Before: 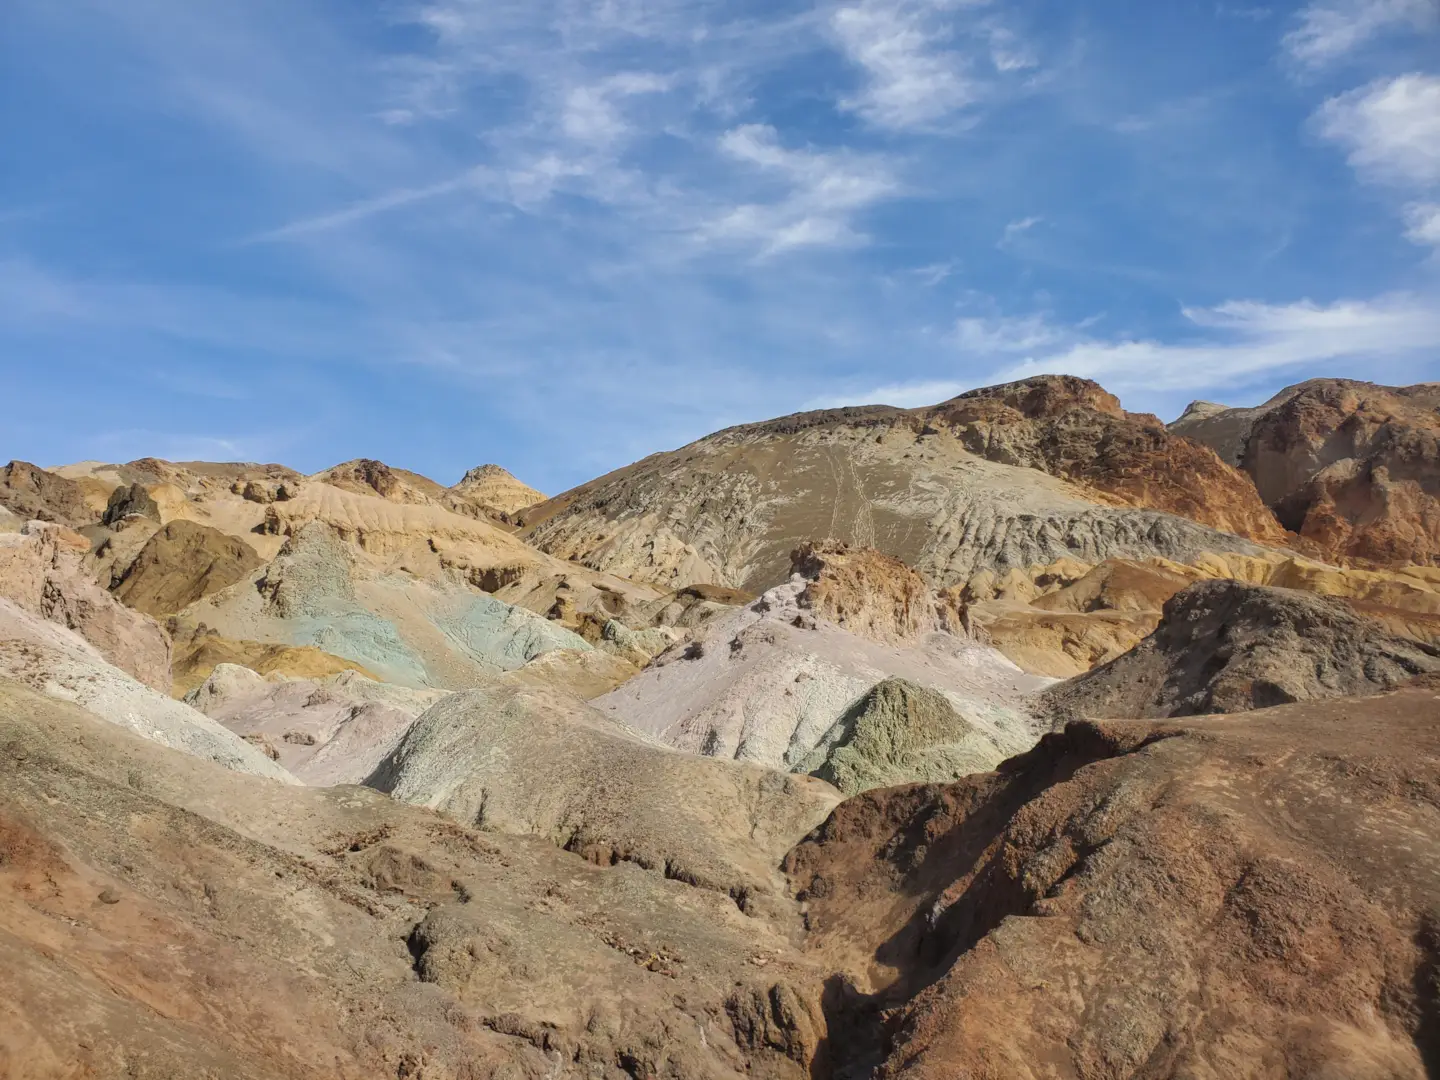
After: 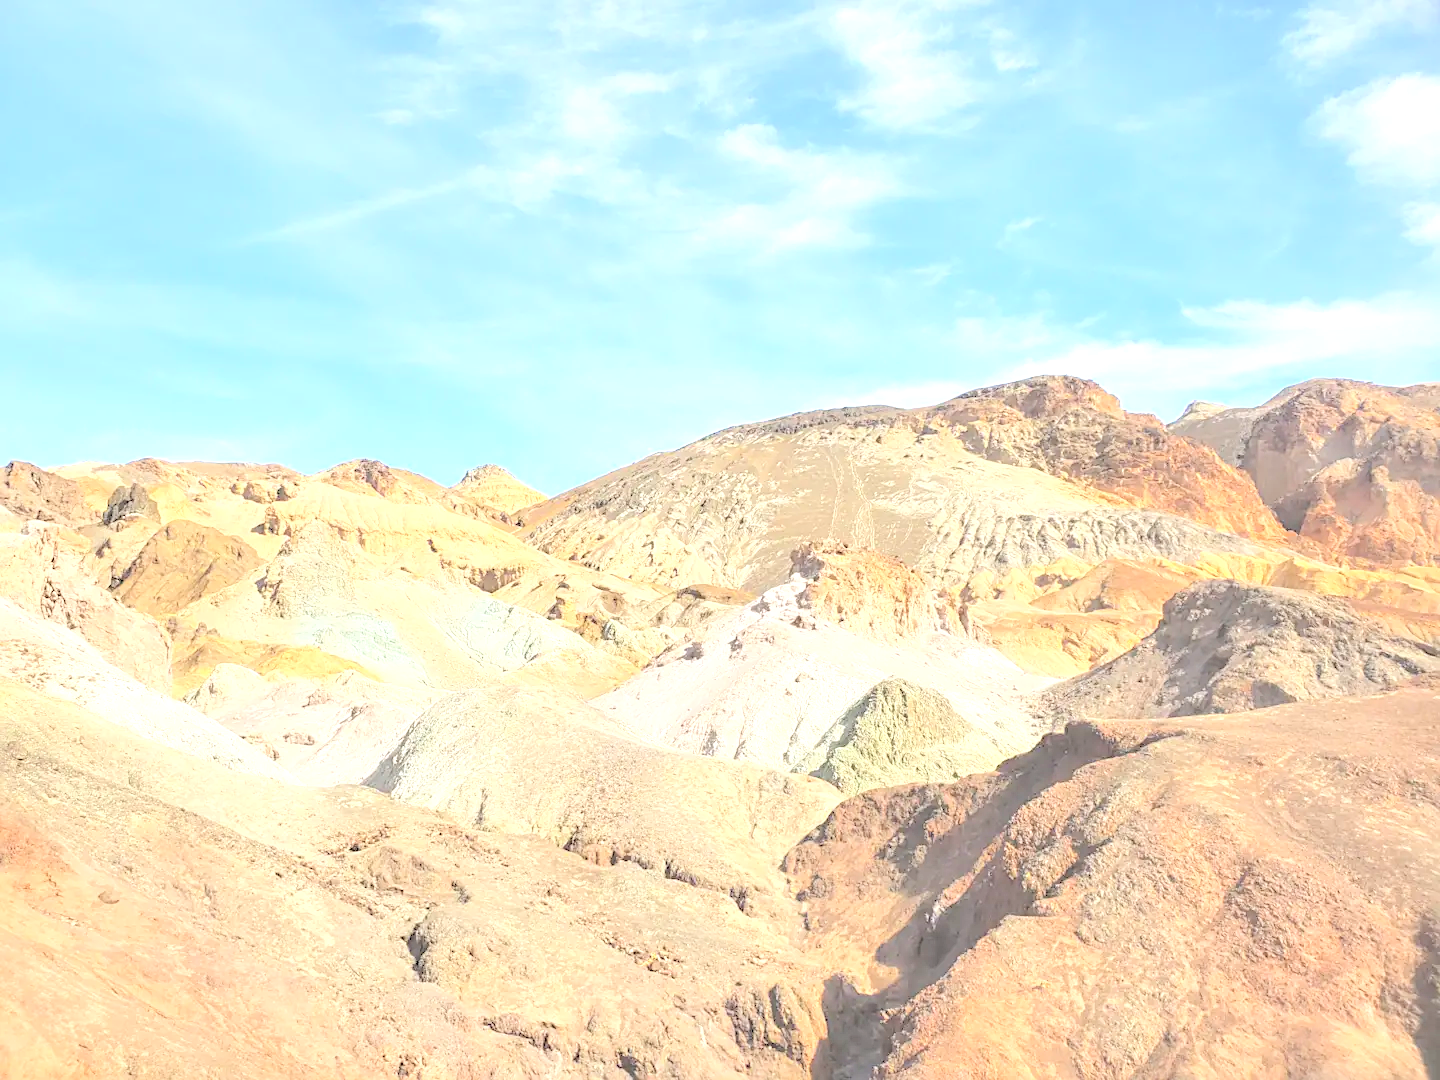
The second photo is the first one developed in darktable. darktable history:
local contrast: on, module defaults
sharpen: on, module defaults
exposure: black level correction 0, exposure 1.2 EV, compensate highlight preservation false
contrast brightness saturation: brightness 0.98
